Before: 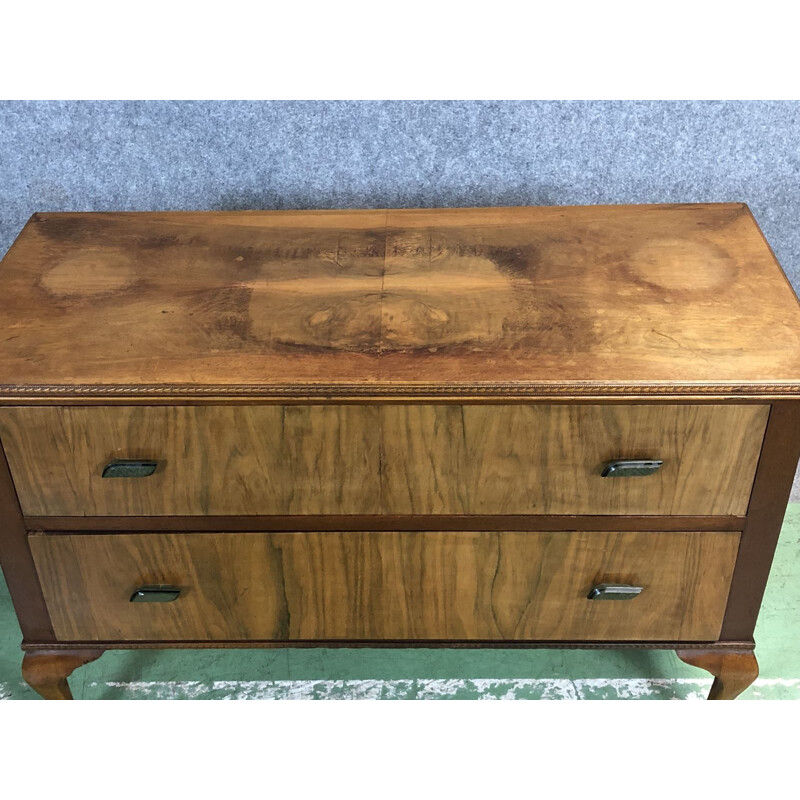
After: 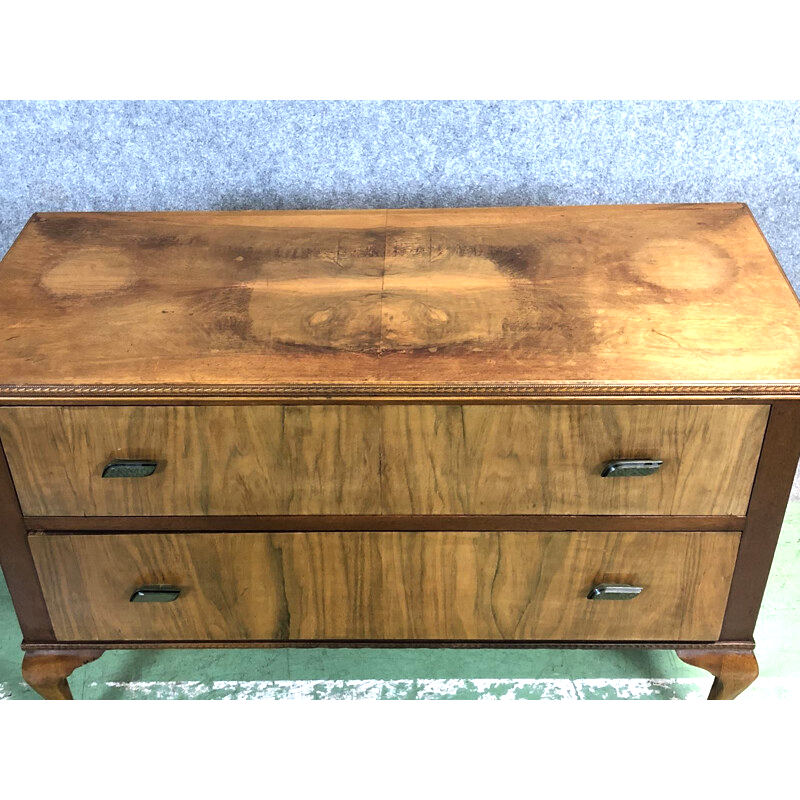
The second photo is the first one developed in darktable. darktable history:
tone equalizer: -8 EV -0.781 EV, -7 EV -0.694 EV, -6 EV -0.591 EV, -5 EV -0.414 EV, -3 EV 0.375 EV, -2 EV 0.6 EV, -1 EV 0.701 EV, +0 EV 0.754 EV
